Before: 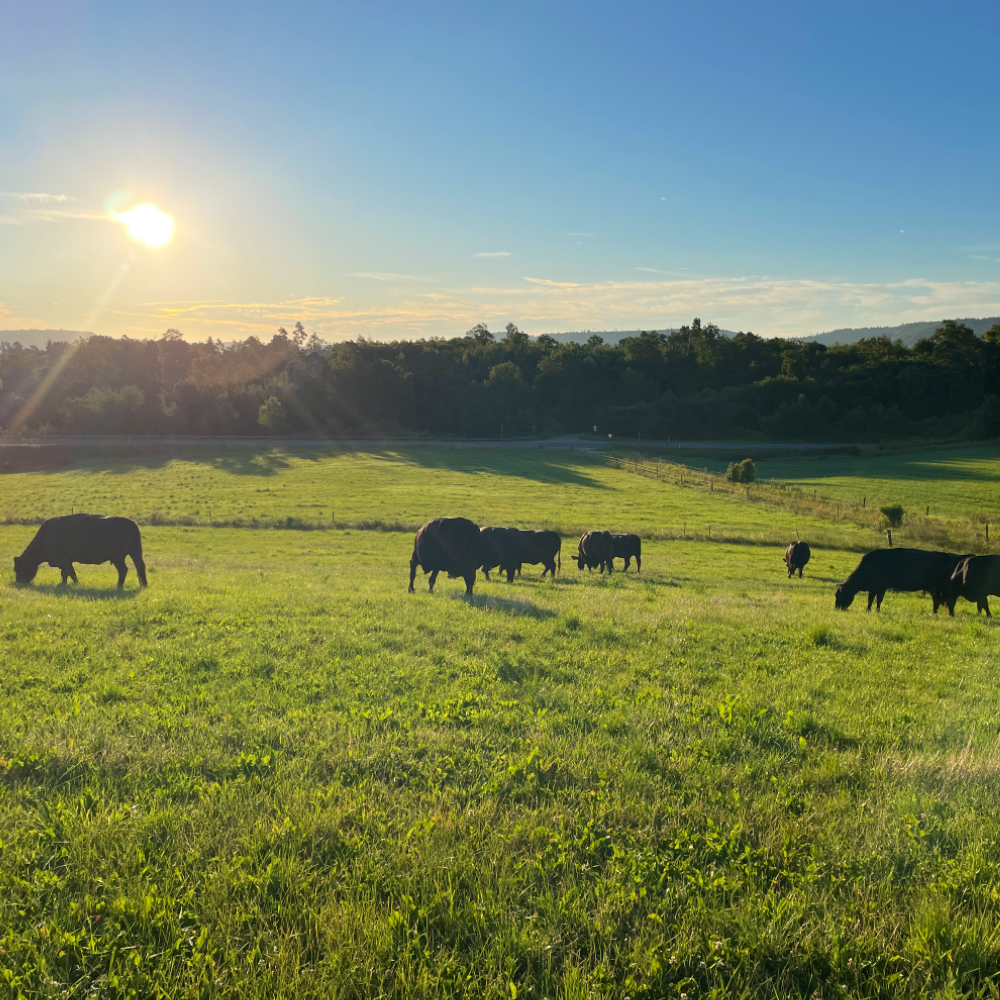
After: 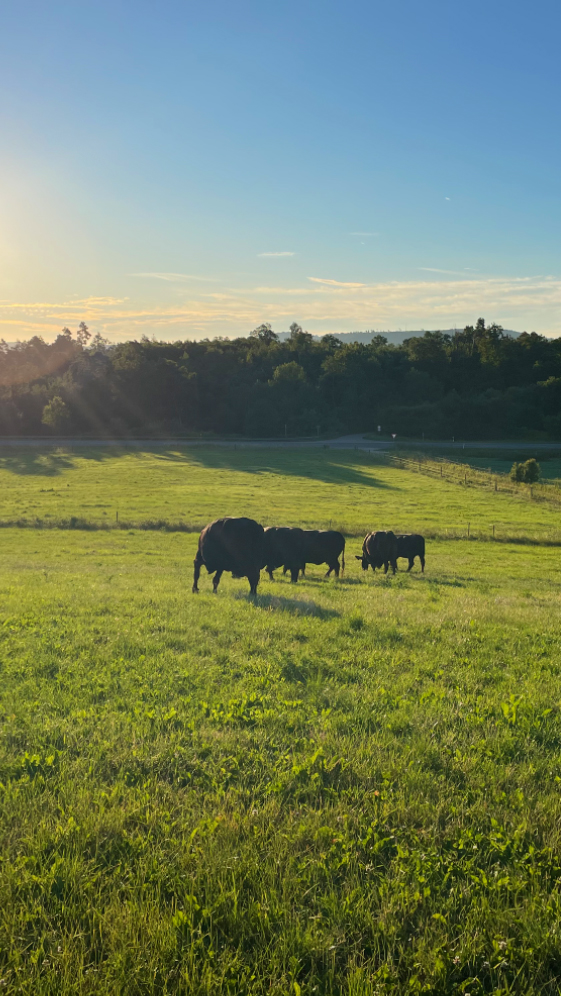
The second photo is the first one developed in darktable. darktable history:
crop: left 21.674%, right 22.086%
graduated density: rotation -180°, offset 27.42
